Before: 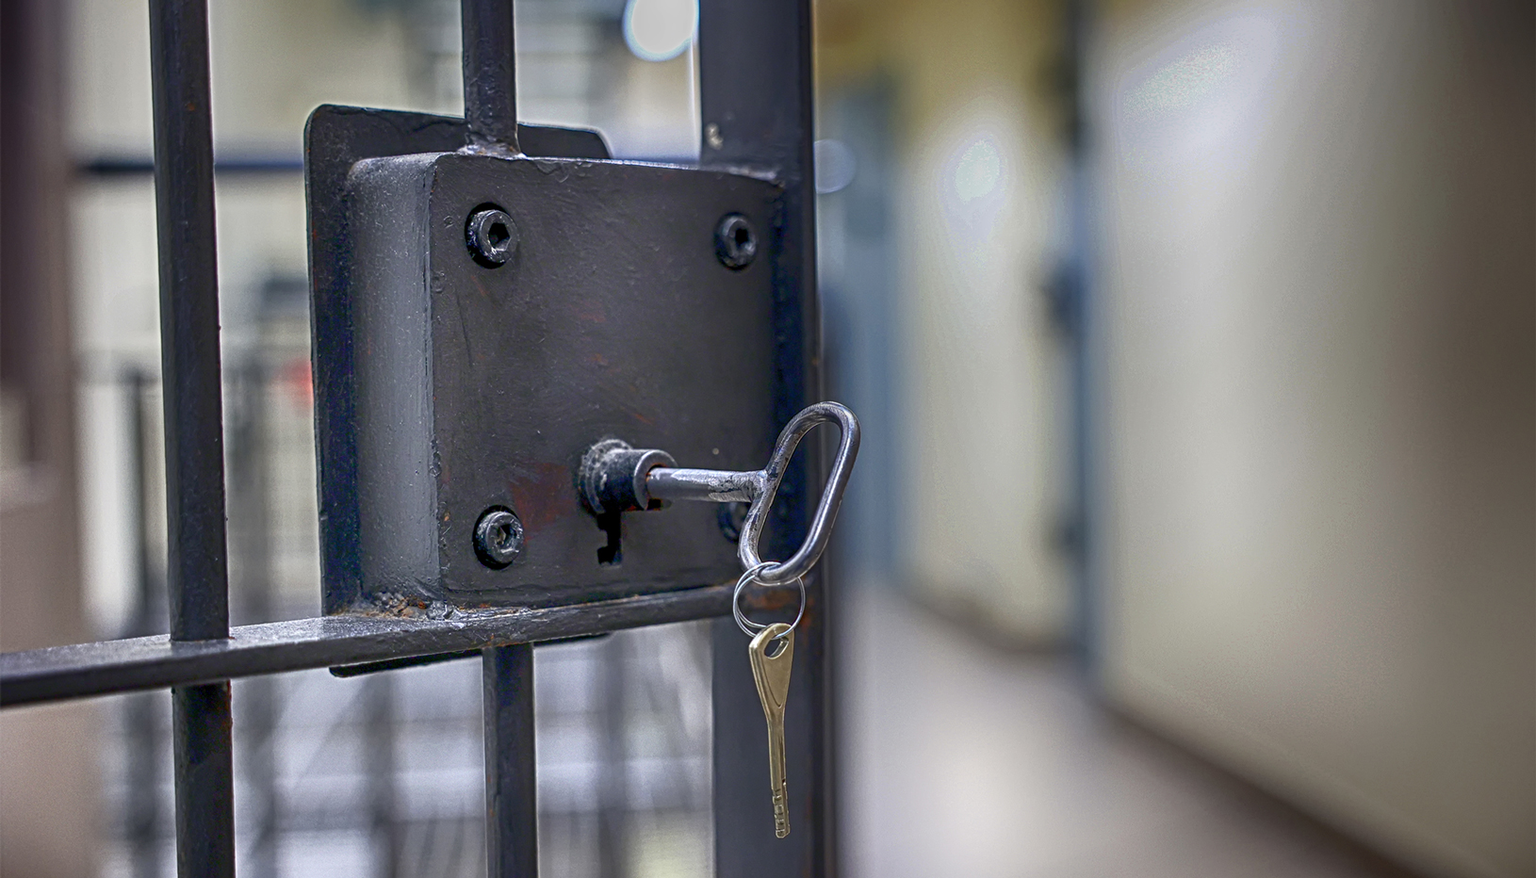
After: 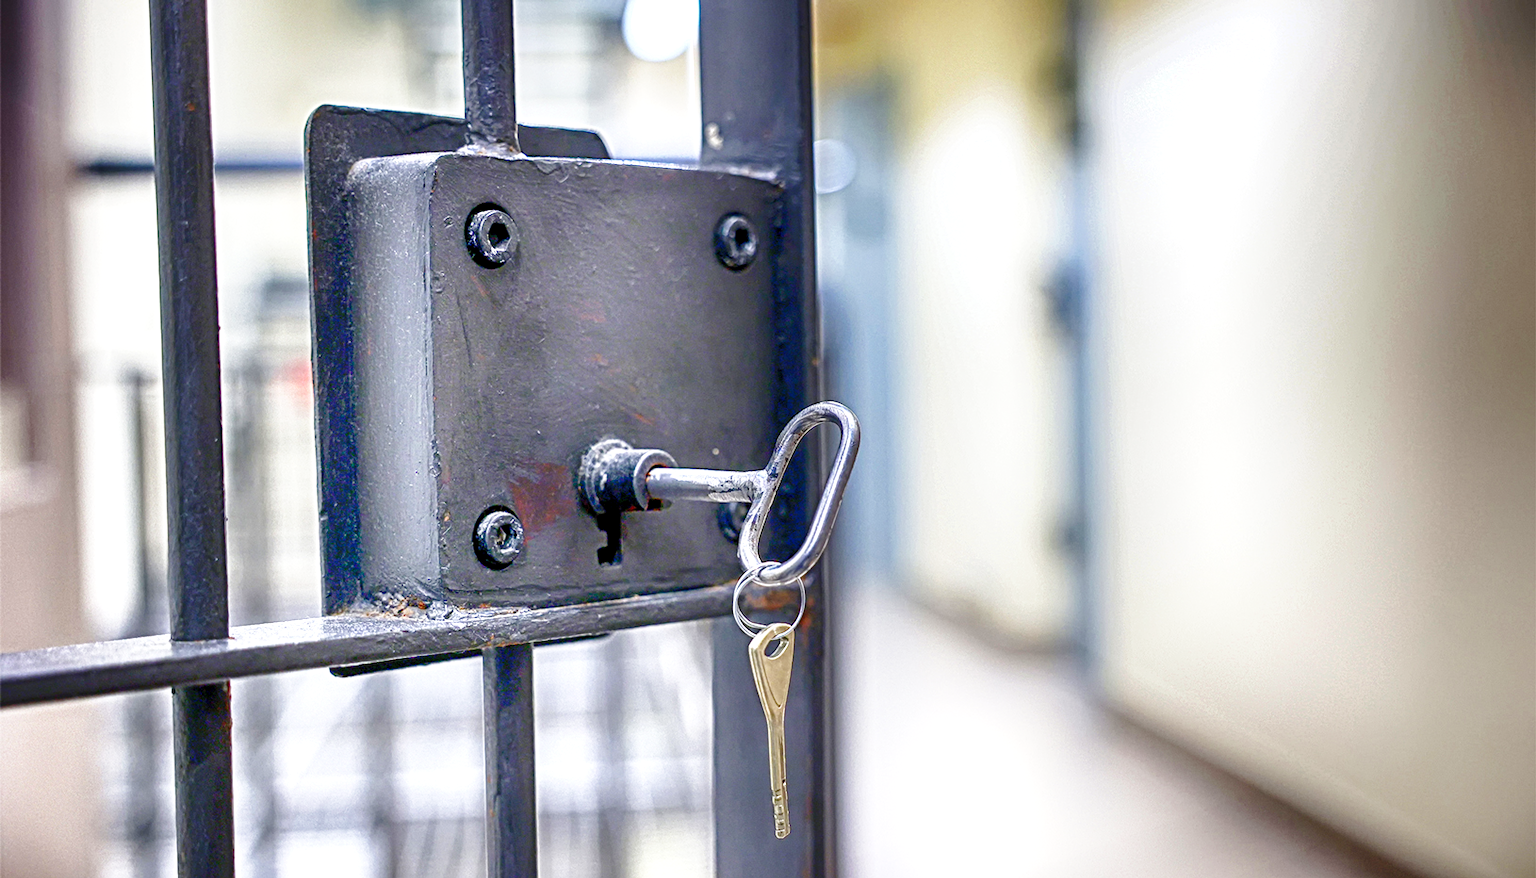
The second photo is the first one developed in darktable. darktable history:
local contrast: highlights 106%, shadows 97%, detail 120%, midtone range 0.2
base curve: curves: ch0 [(0, 0) (0.028, 0.03) (0.121, 0.232) (0.46, 0.748) (0.859, 0.968) (1, 1)], preserve colors none
exposure: black level correction 0, exposure 0.691 EV, compensate highlight preservation false
